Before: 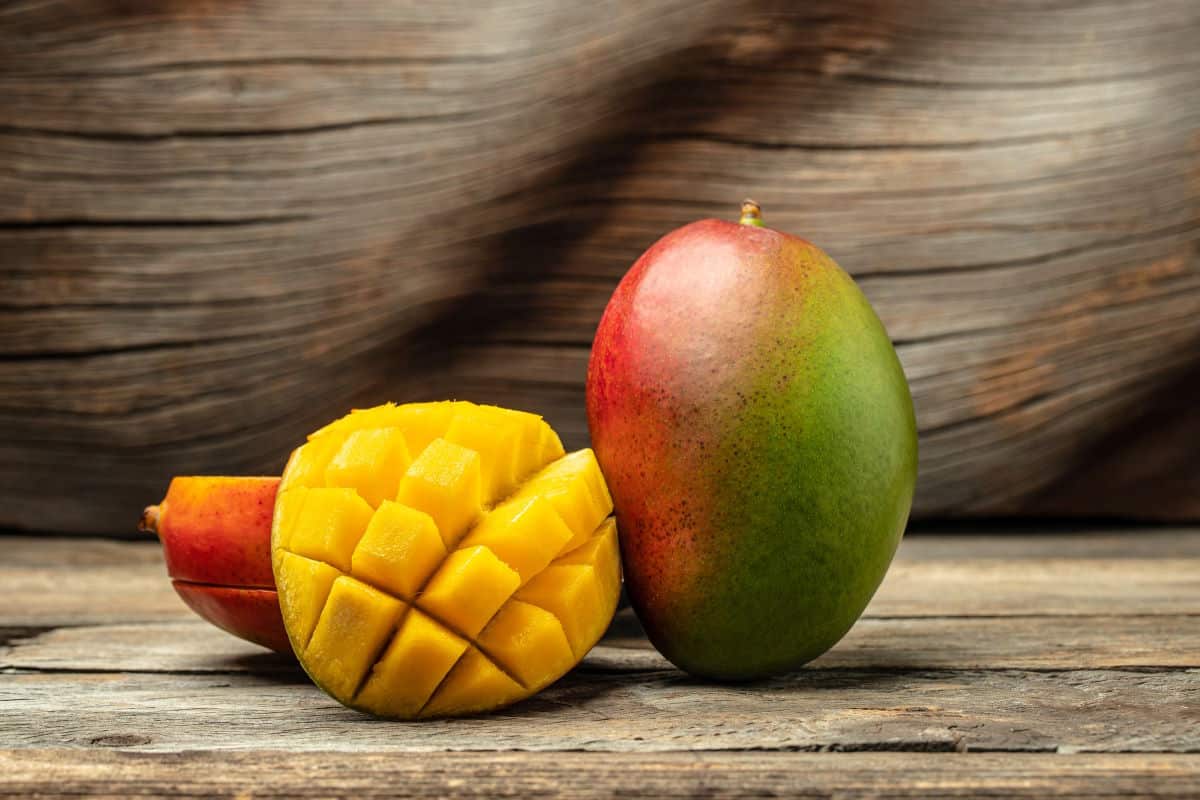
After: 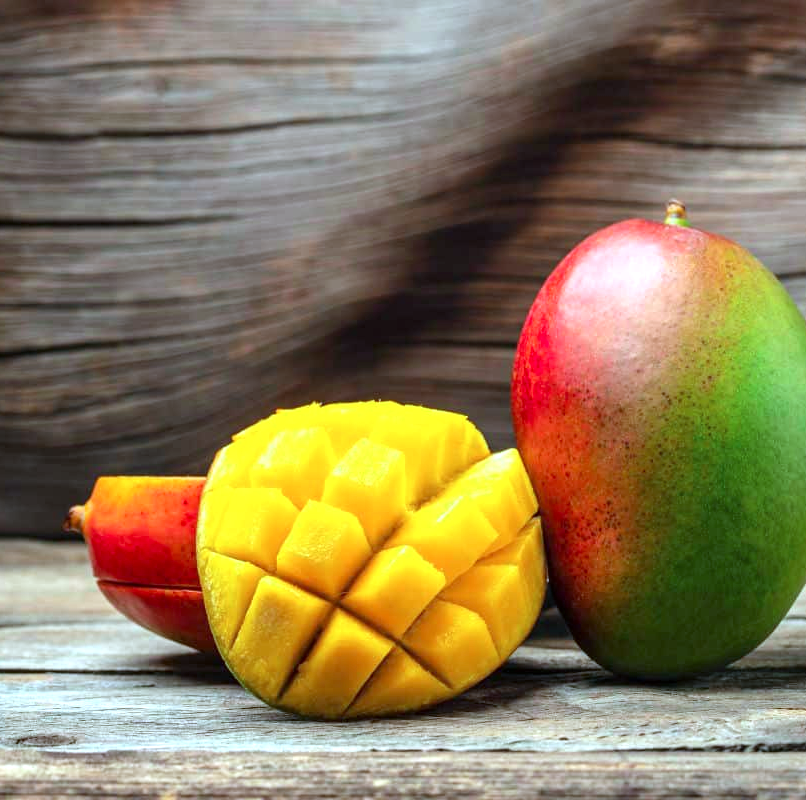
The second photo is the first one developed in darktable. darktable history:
exposure: exposure 0.453 EV, compensate highlight preservation false
color calibration: output R [0.948, 0.091, -0.04, 0], output G [-0.3, 1.384, -0.085, 0], output B [-0.108, 0.061, 1.08, 0], illuminant custom, x 0.388, y 0.387, temperature 3801.2 K
crop and rotate: left 6.303%, right 26.497%
